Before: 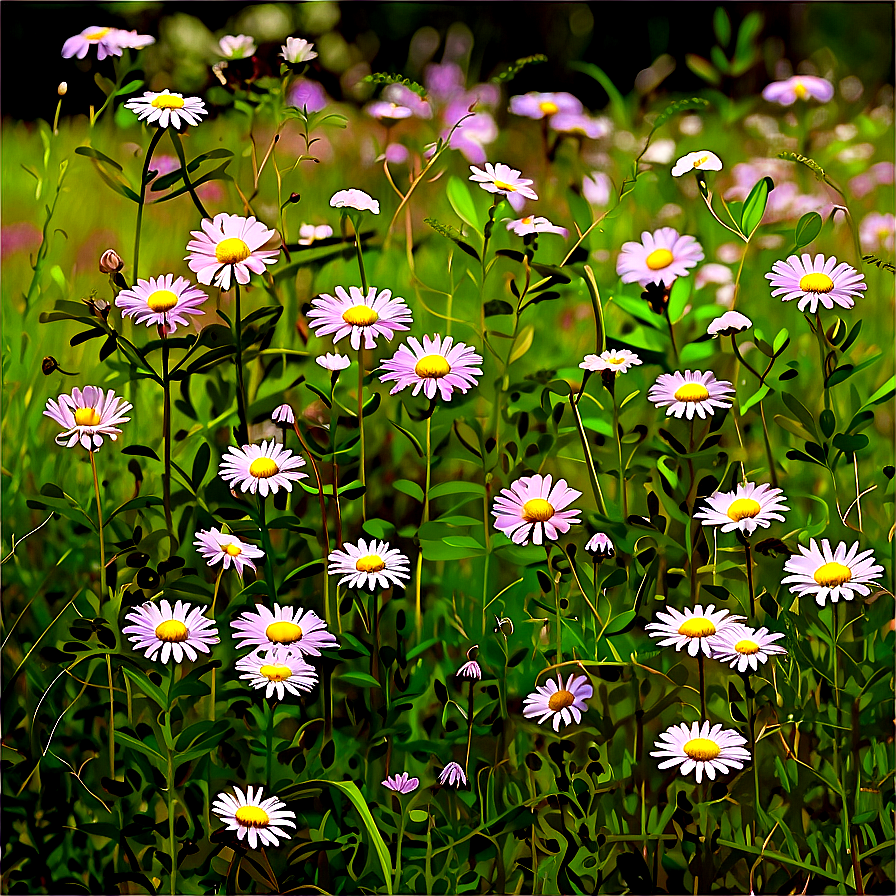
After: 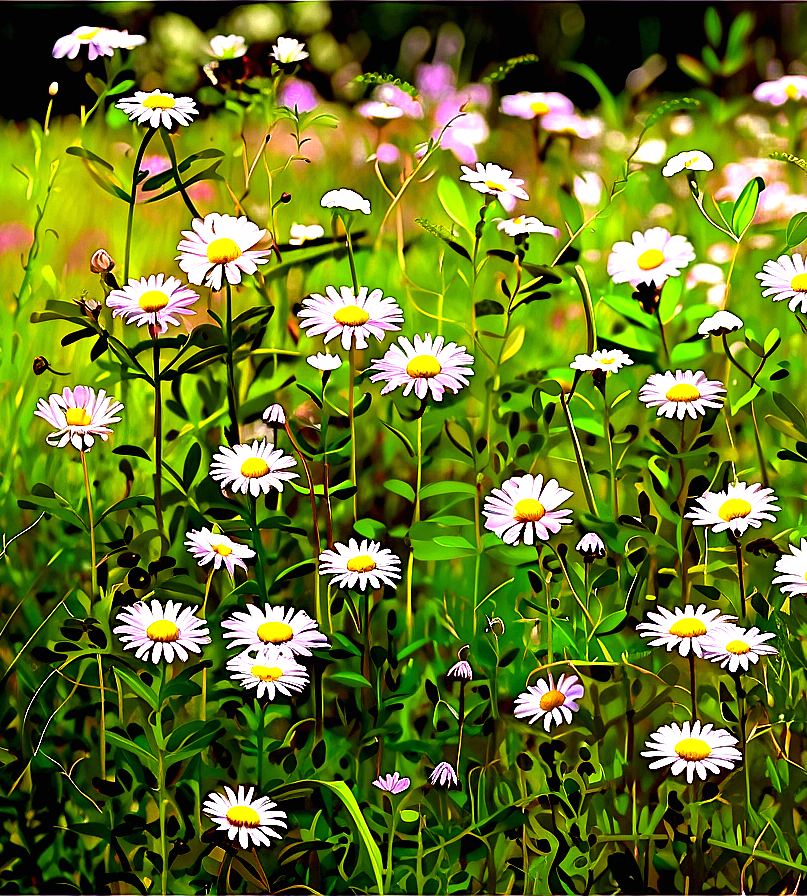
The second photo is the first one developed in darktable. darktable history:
crop and rotate: left 1.088%, right 8.807%
exposure: black level correction 0, exposure 1.1 EV, compensate highlight preservation false
